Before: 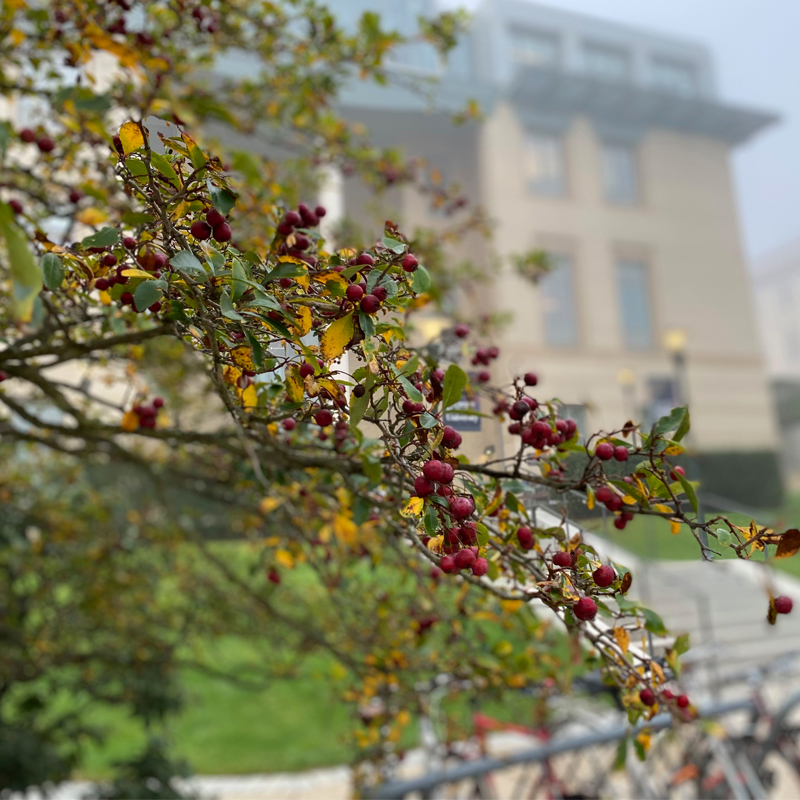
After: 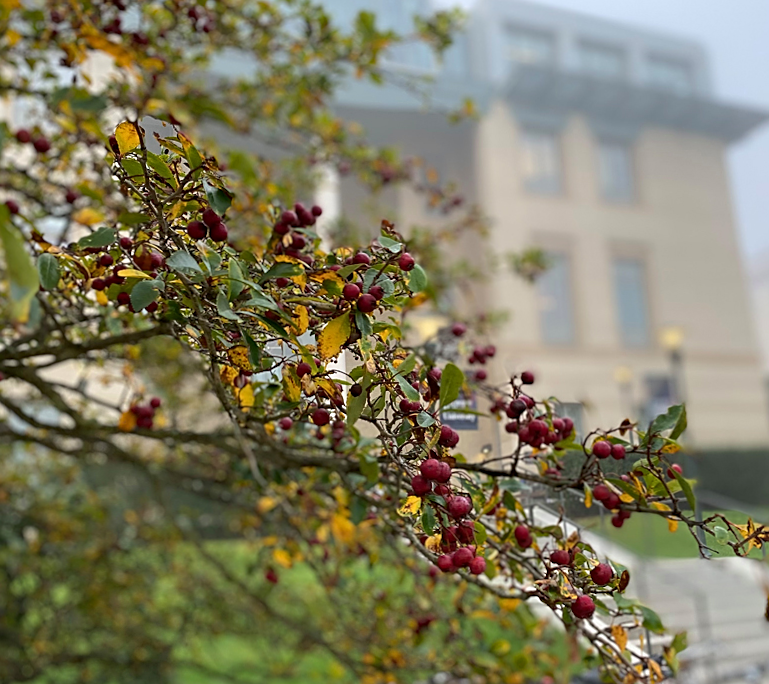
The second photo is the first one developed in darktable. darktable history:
sharpen: on, module defaults
crop and rotate: angle 0.222°, left 0.245%, right 3.216%, bottom 14.074%
